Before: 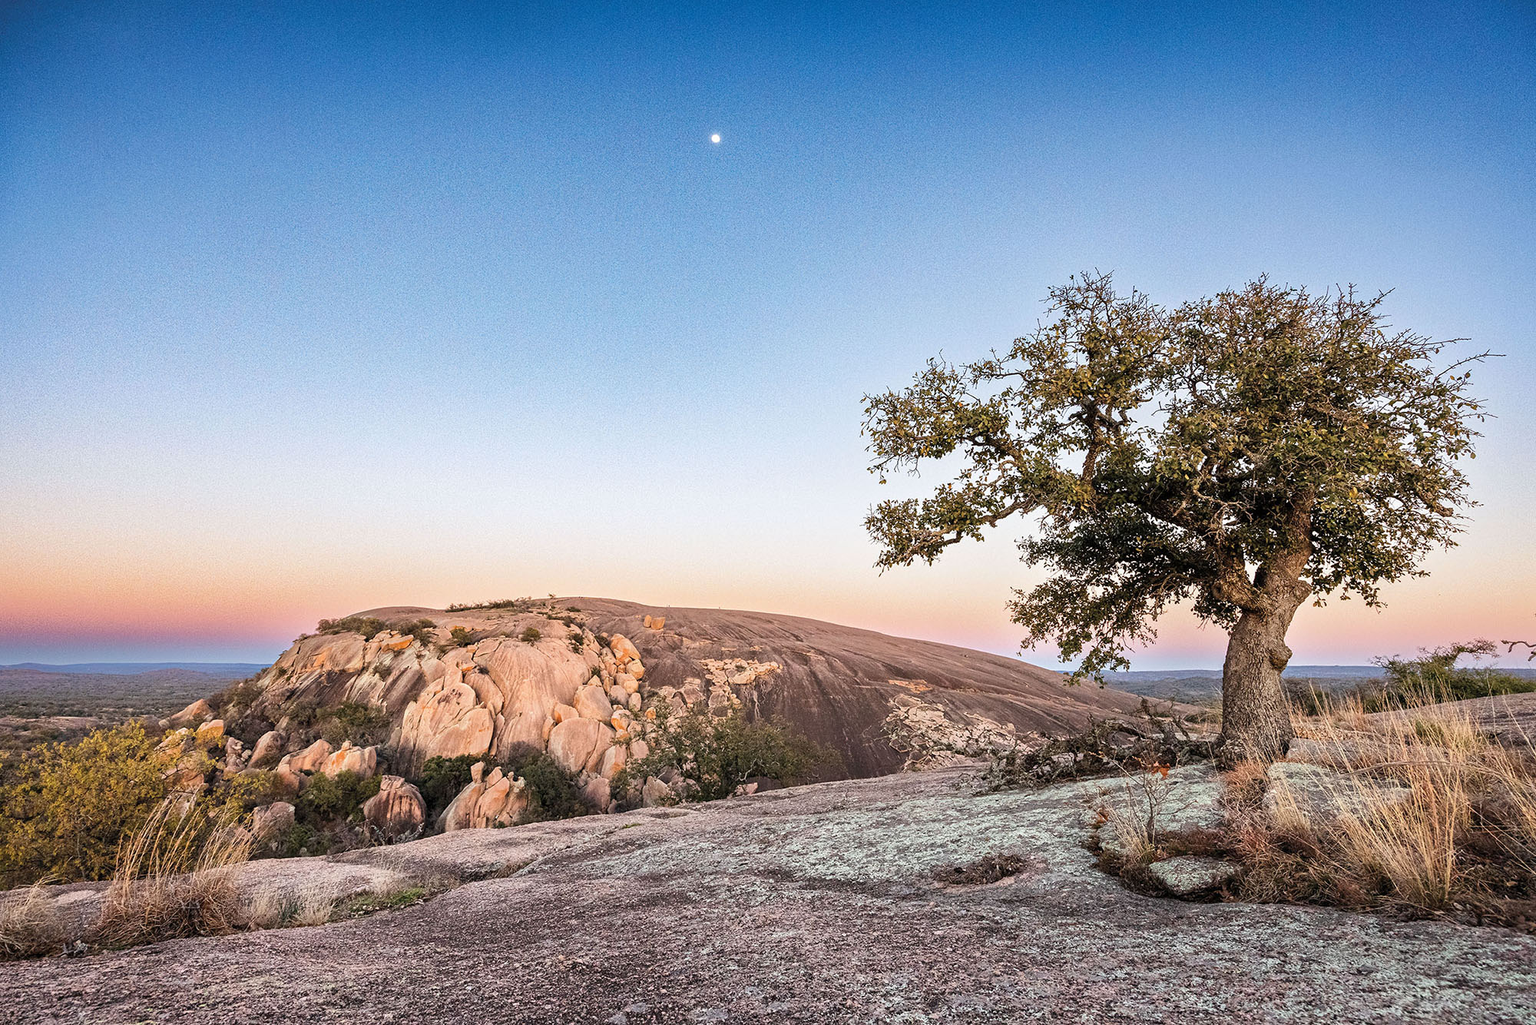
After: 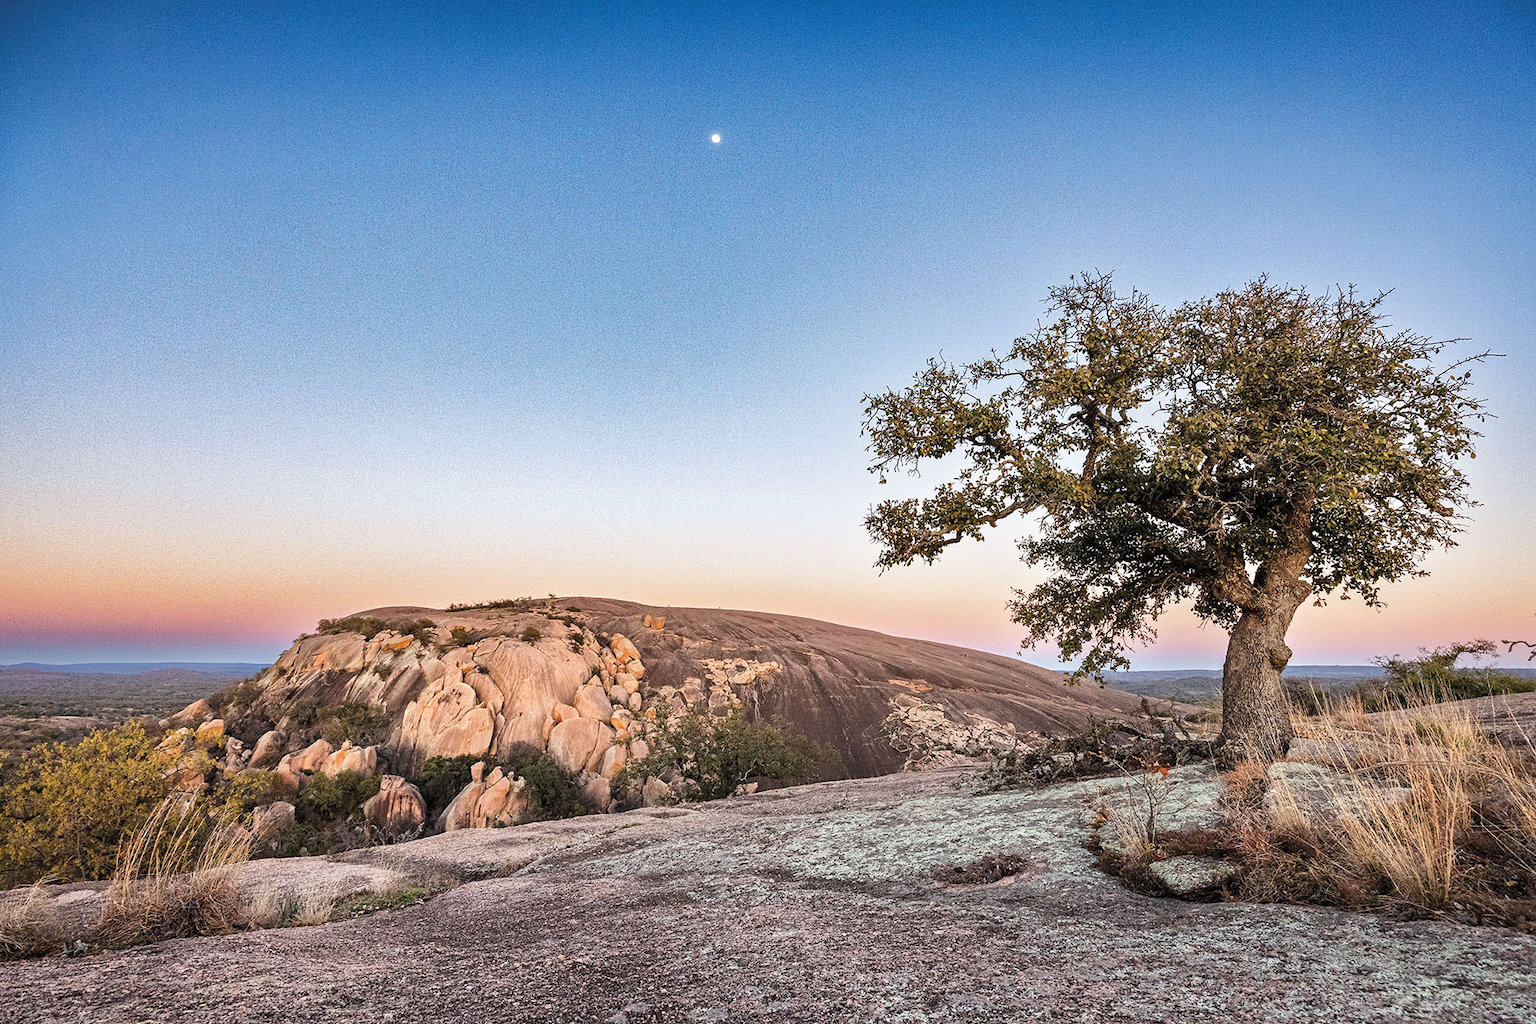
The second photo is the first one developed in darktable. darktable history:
shadows and highlights: shadows 12, white point adjustment 1.2, soften with gaussian
color contrast: green-magenta contrast 0.96
